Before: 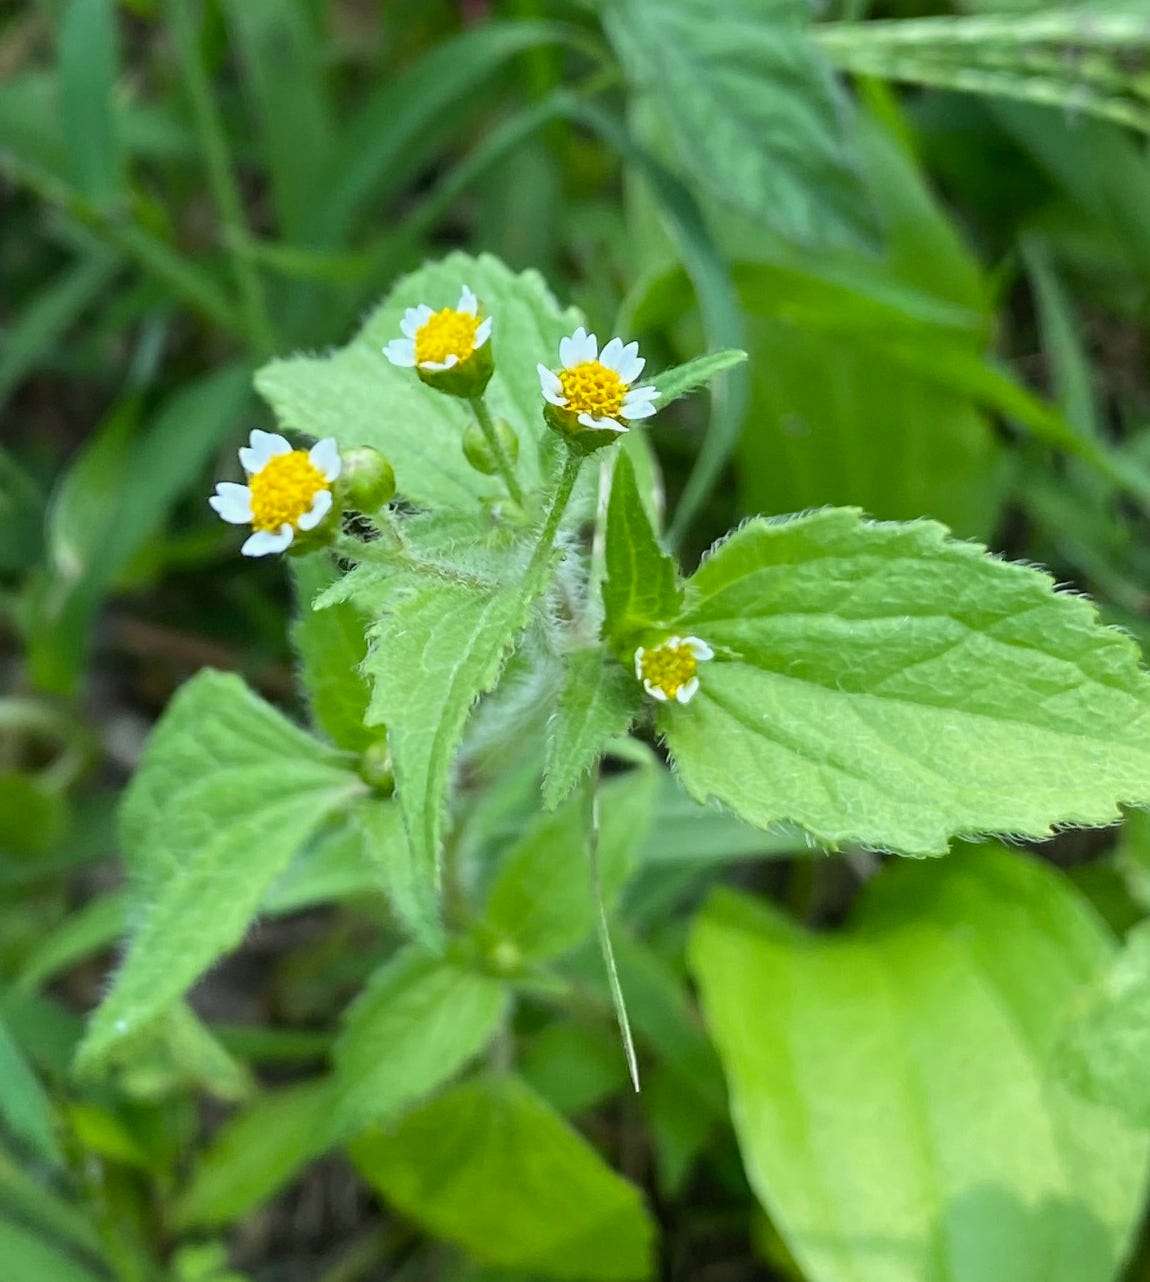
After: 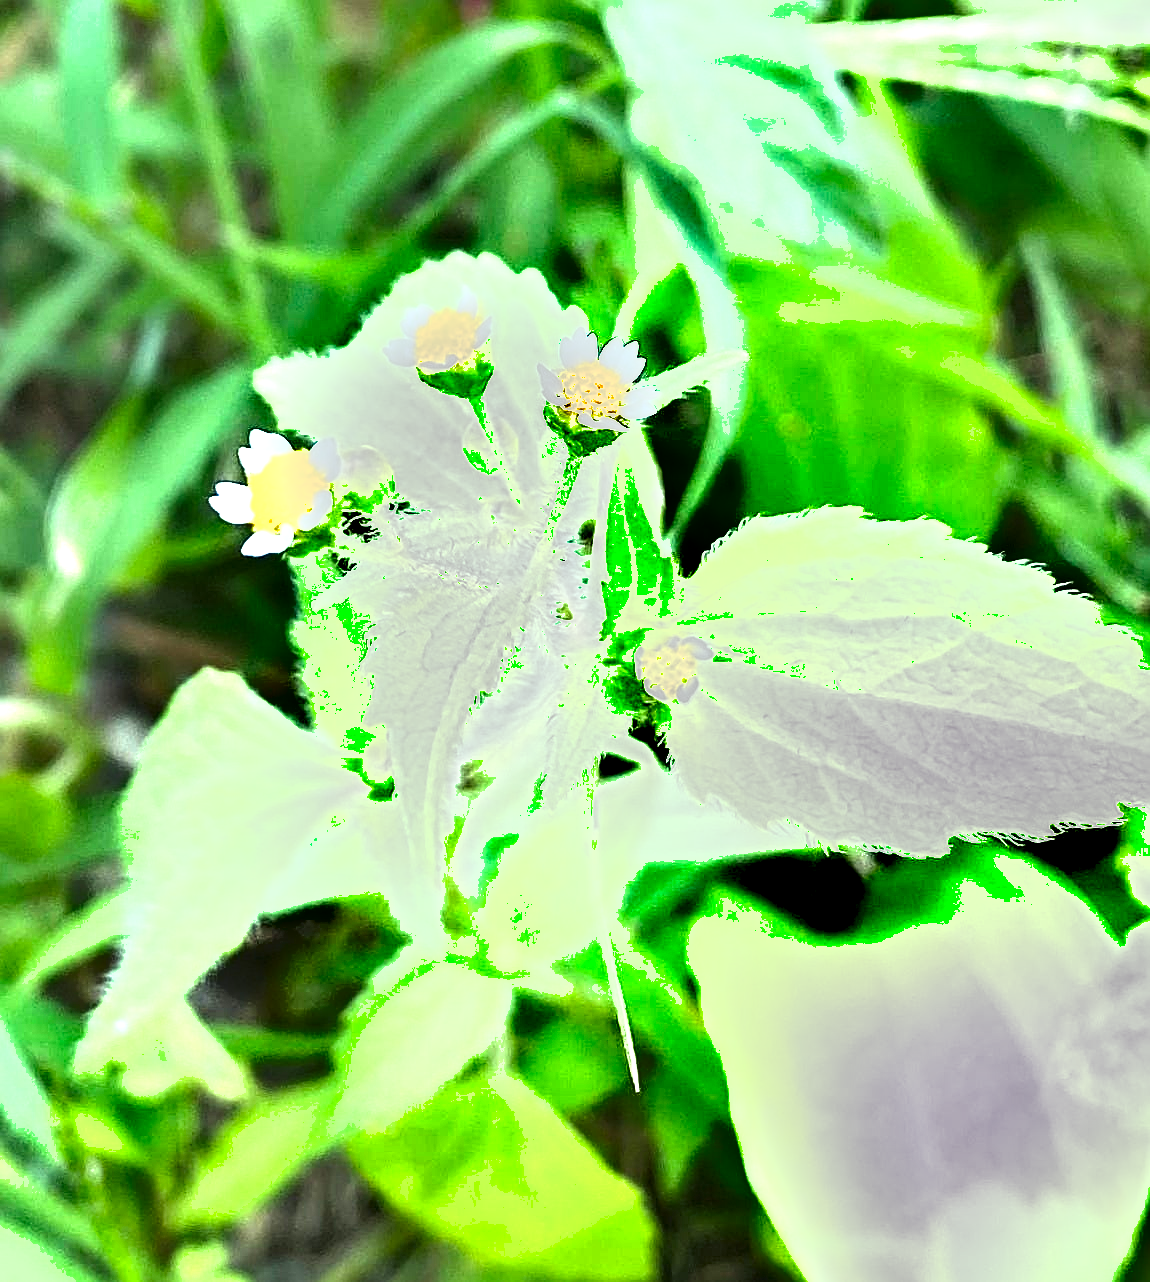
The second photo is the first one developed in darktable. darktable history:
shadows and highlights: white point adjustment 1.09, soften with gaussian
sharpen: on, module defaults
tone equalizer: -8 EV -0.728 EV, -7 EV -0.724 EV, -6 EV -0.583 EV, -5 EV -0.403 EV, -3 EV 0.37 EV, -2 EV 0.6 EV, -1 EV 0.682 EV, +0 EV 0.723 EV, mask exposure compensation -0.5 EV
exposure: black level correction 0, exposure 1.412 EV, compensate exposure bias true, compensate highlight preservation false
